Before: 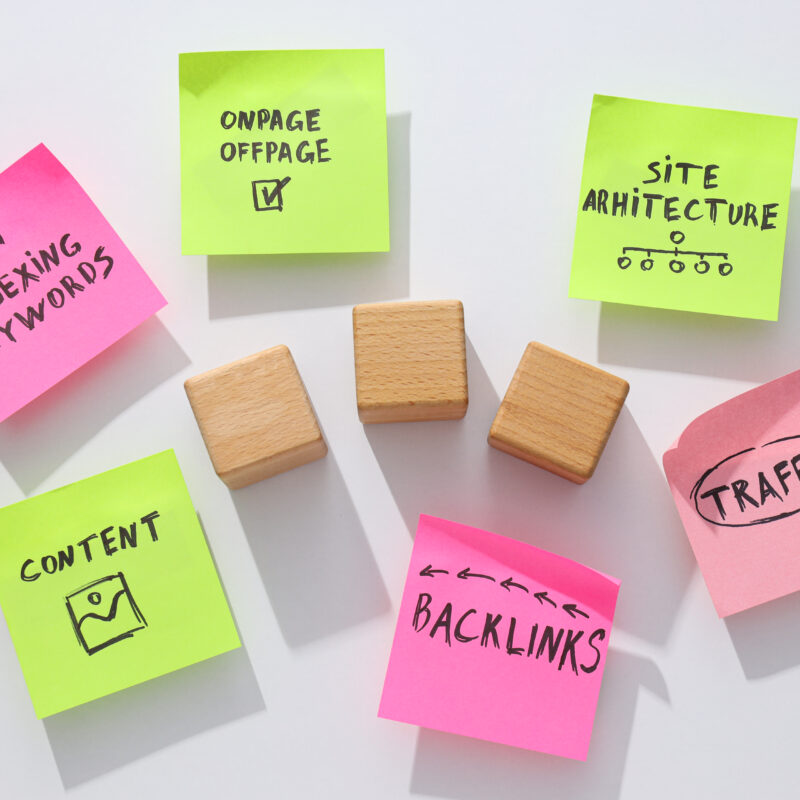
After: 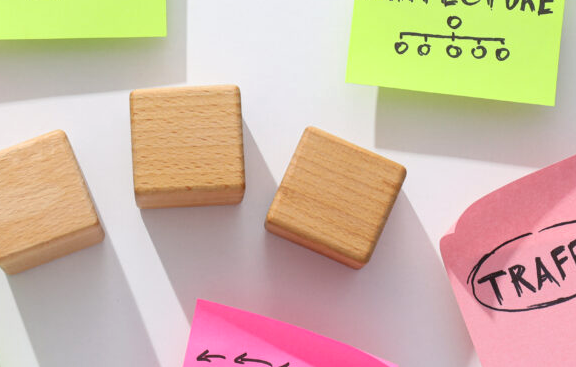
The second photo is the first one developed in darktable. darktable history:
exposure: exposure 0.078 EV, compensate highlight preservation false
crop and rotate: left 27.938%, top 27.046%, bottom 27.046%
